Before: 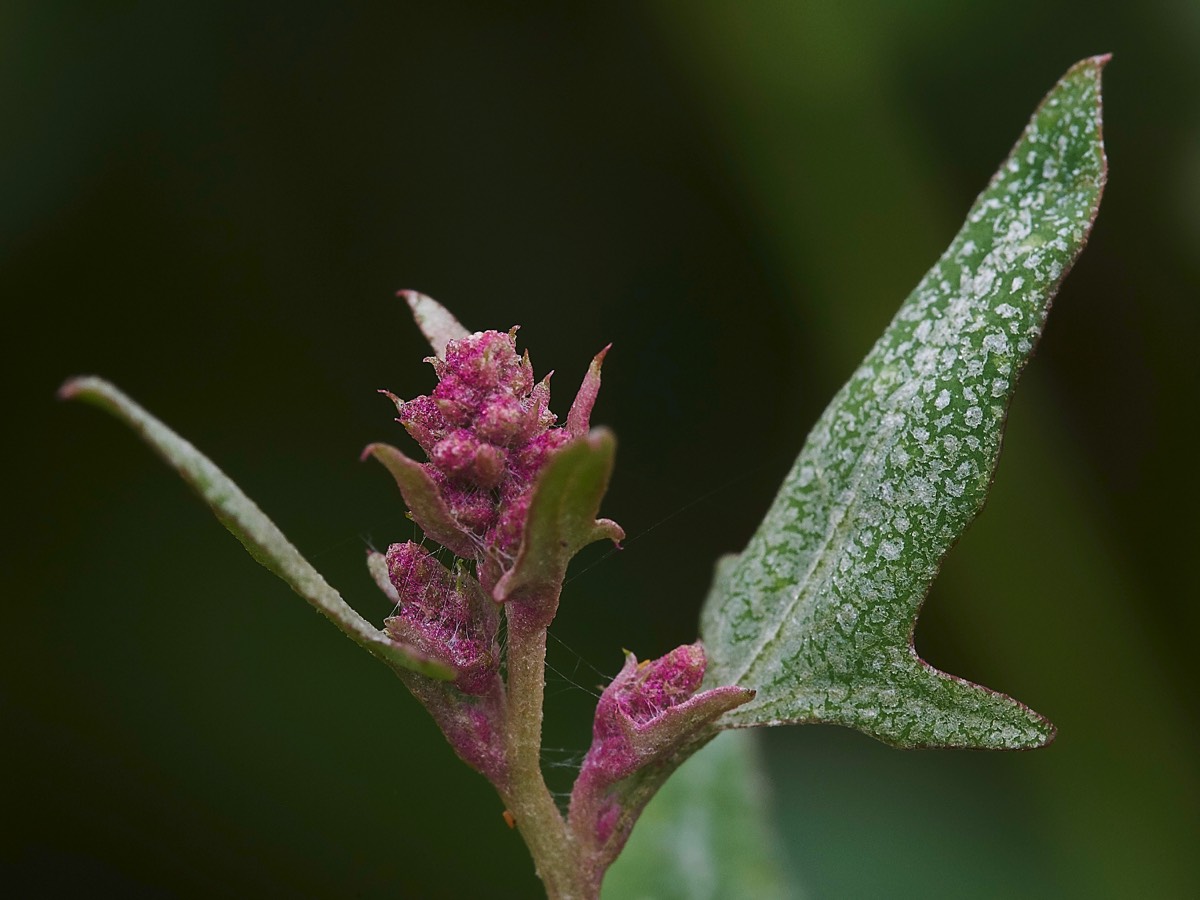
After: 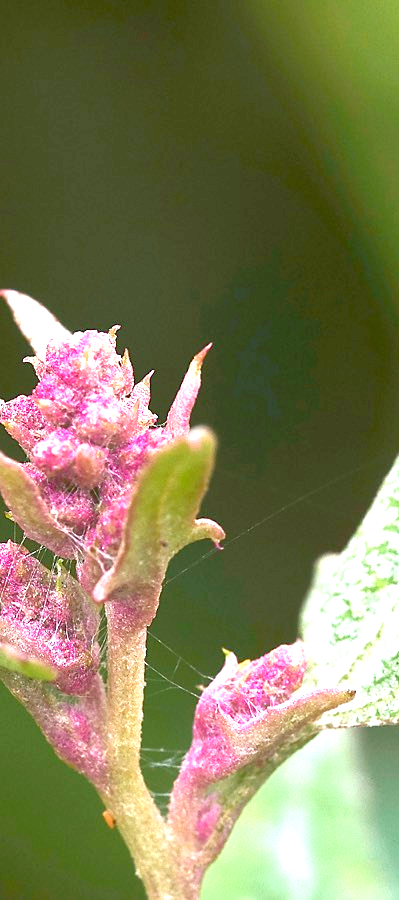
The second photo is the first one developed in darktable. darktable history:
exposure: exposure 2.003 EV, compensate highlight preservation false
crop: left 33.36%, right 33.36%
